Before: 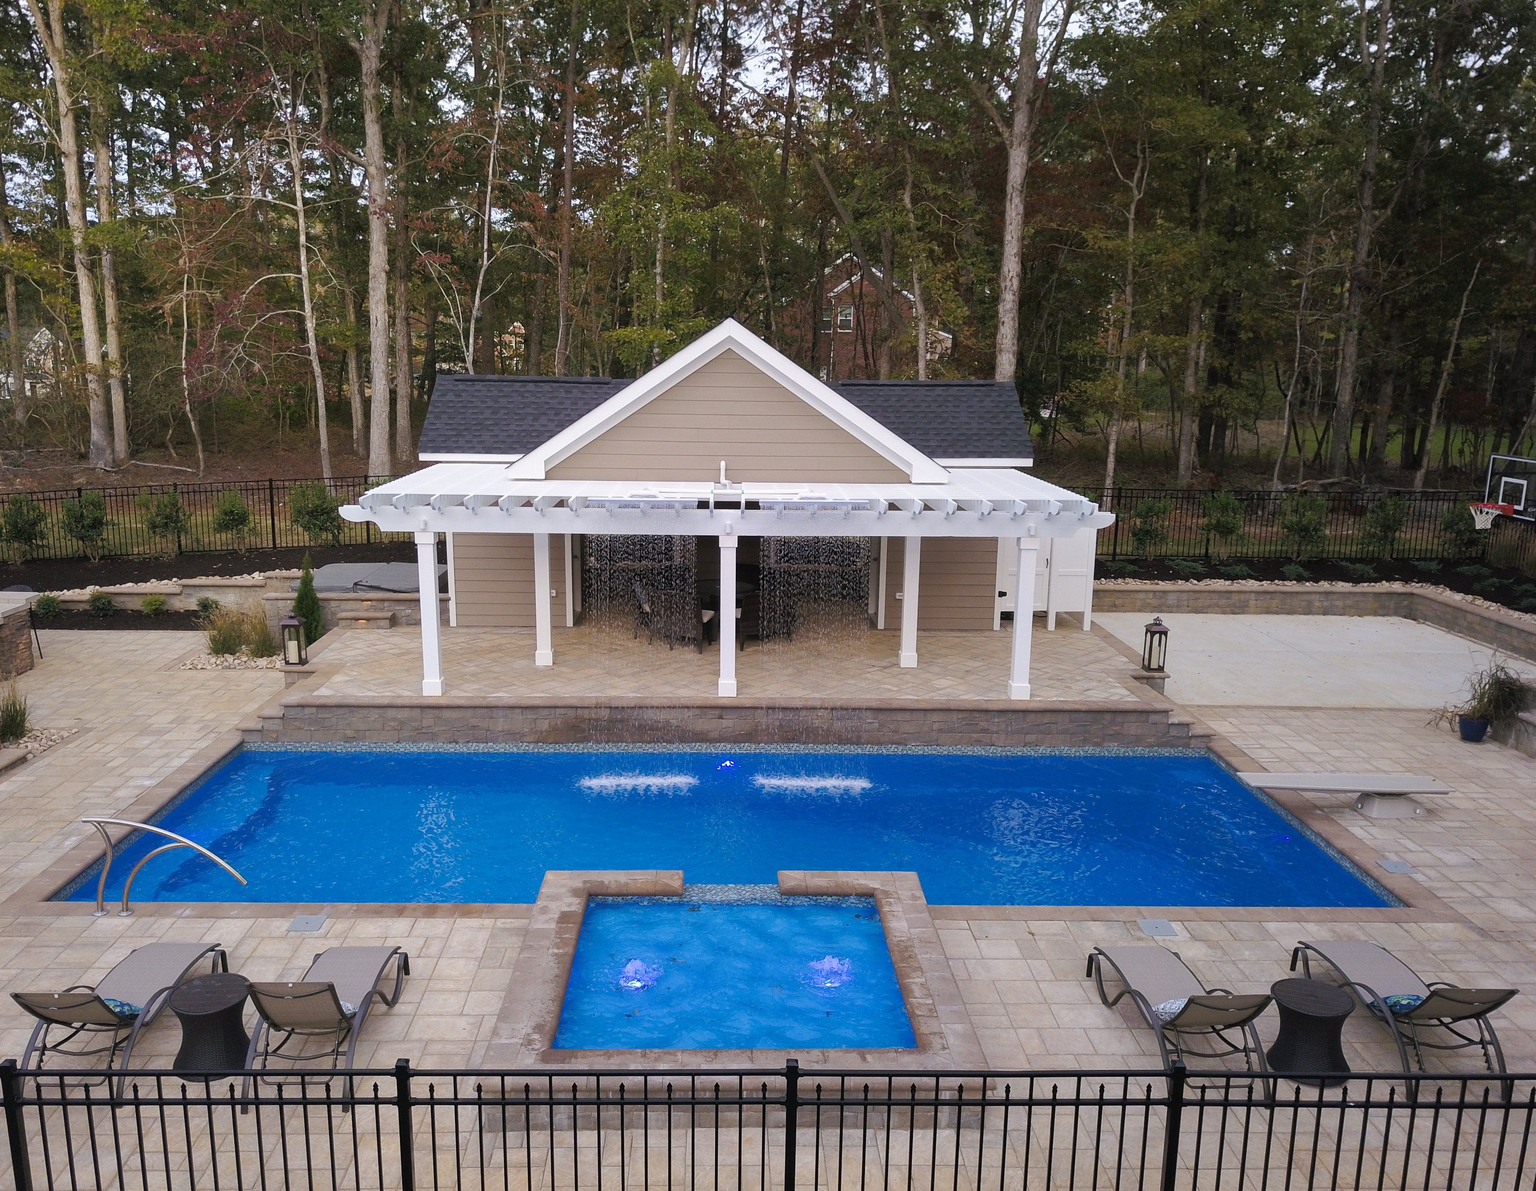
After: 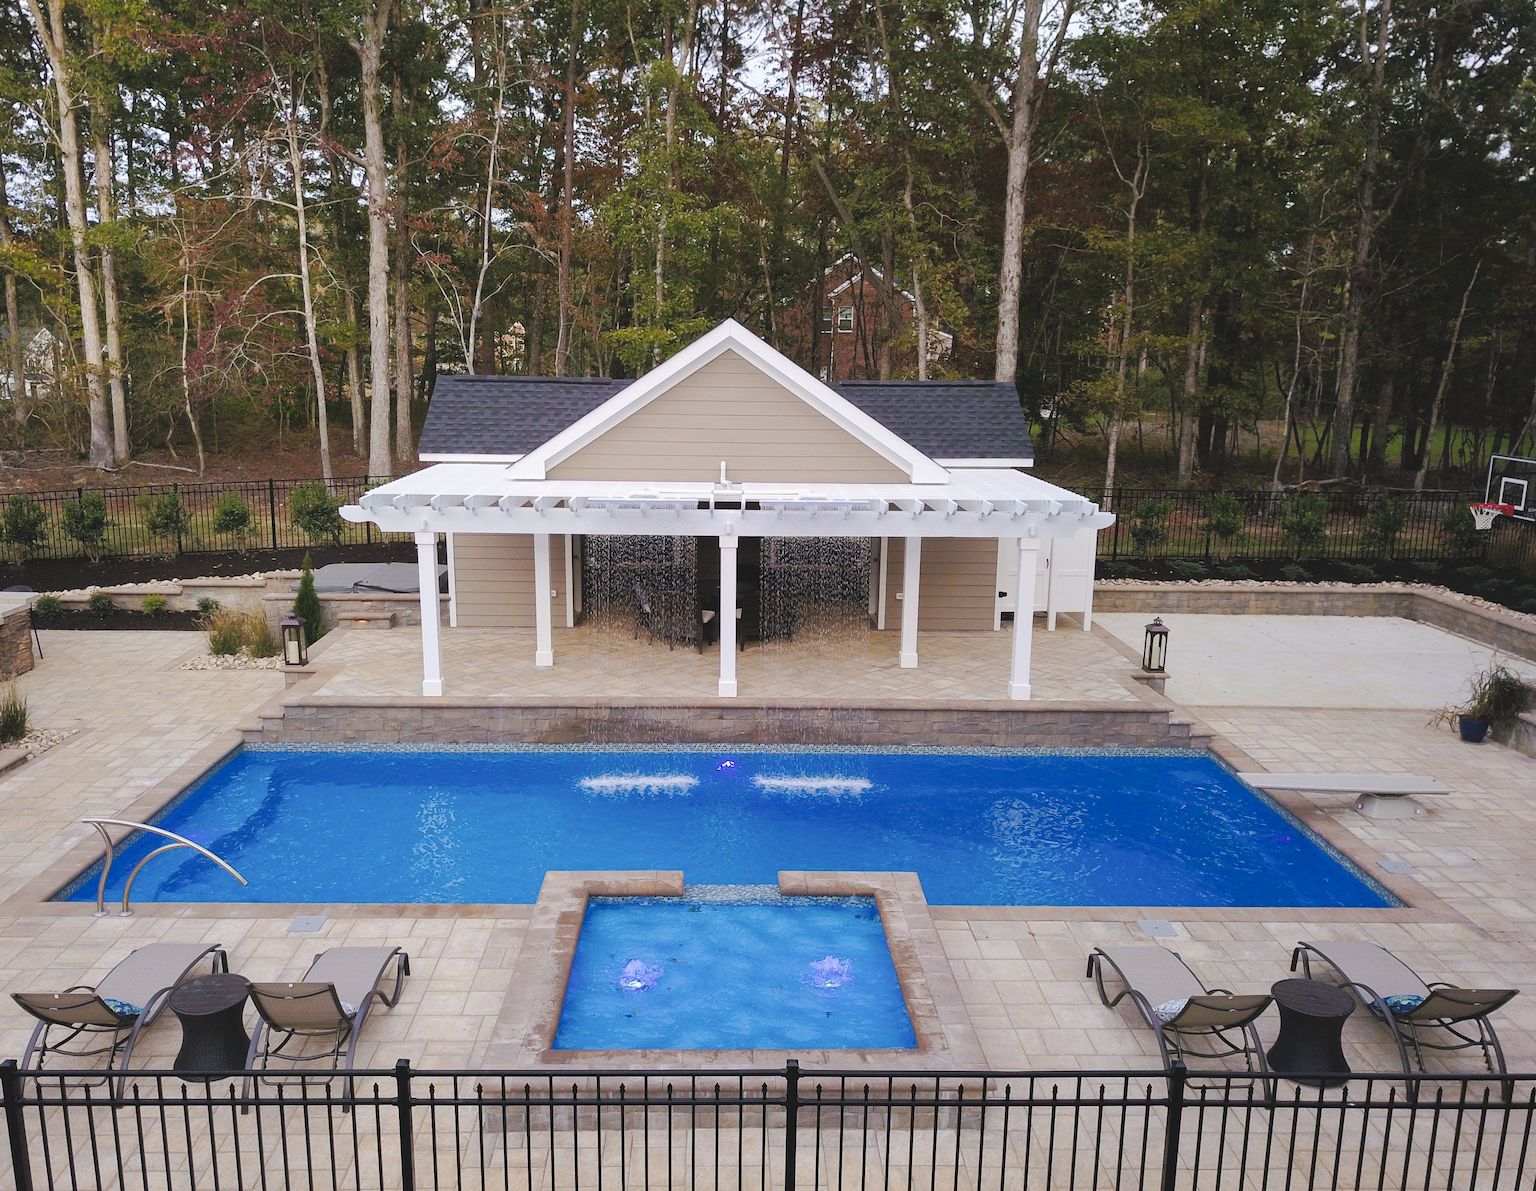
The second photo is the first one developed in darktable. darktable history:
tone curve: curves: ch0 [(0, 0) (0.003, 0.068) (0.011, 0.079) (0.025, 0.092) (0.044, 0.107) (0.069, 0.121) (0.1, 0.134) (0.136, 0.16) (0.177, 0.198) (0.224, 0.242) (0.277, 0.312) (0.335, 0.384) (0.399, 0.461) (0.468, 0.539) (0.543, 0.622) (0.623, 0.691) (0.709, 0.763) (0.801, 0.833) (0.898, 0.909) (1, 1)], preserve colors none
